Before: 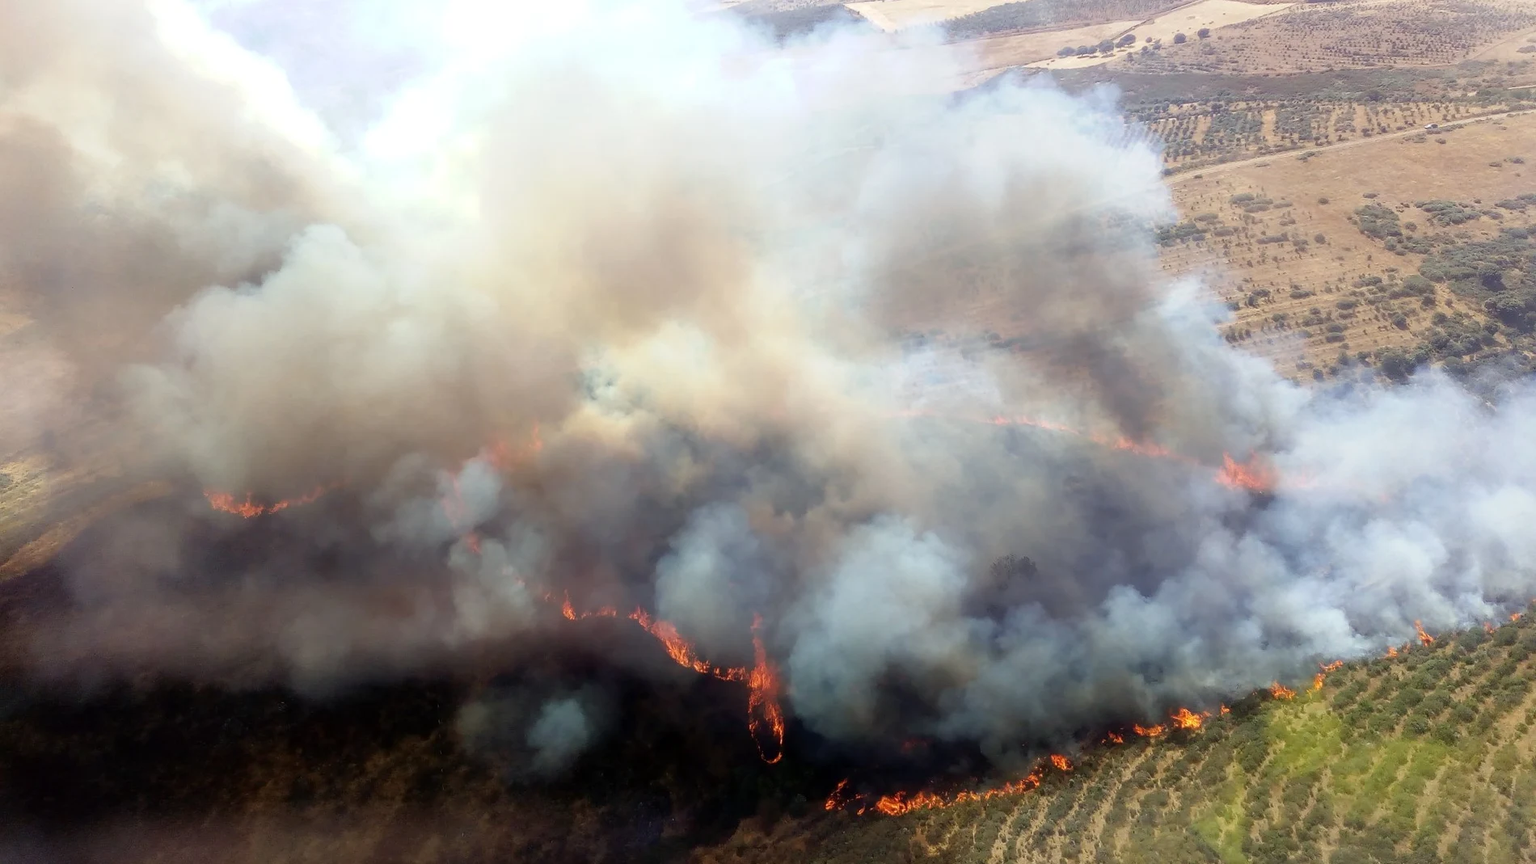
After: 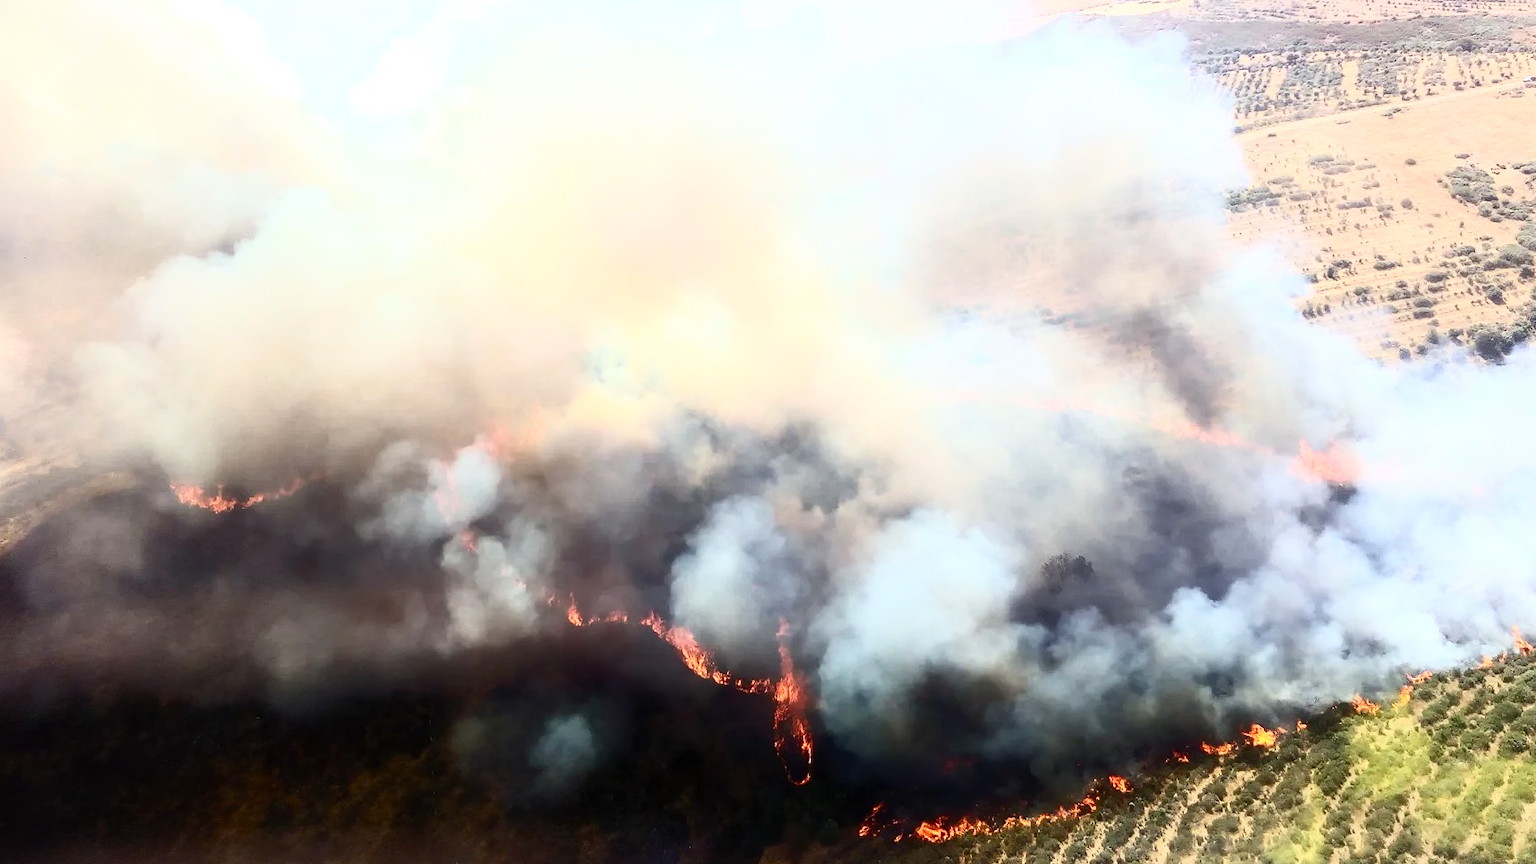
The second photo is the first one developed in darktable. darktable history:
crop: left 3.305%, top 6.436%, right 6.389%, bottom 3.258%
contrast brightness saturation: contrast 0.62, brightness 0.34, saturation 0.14
